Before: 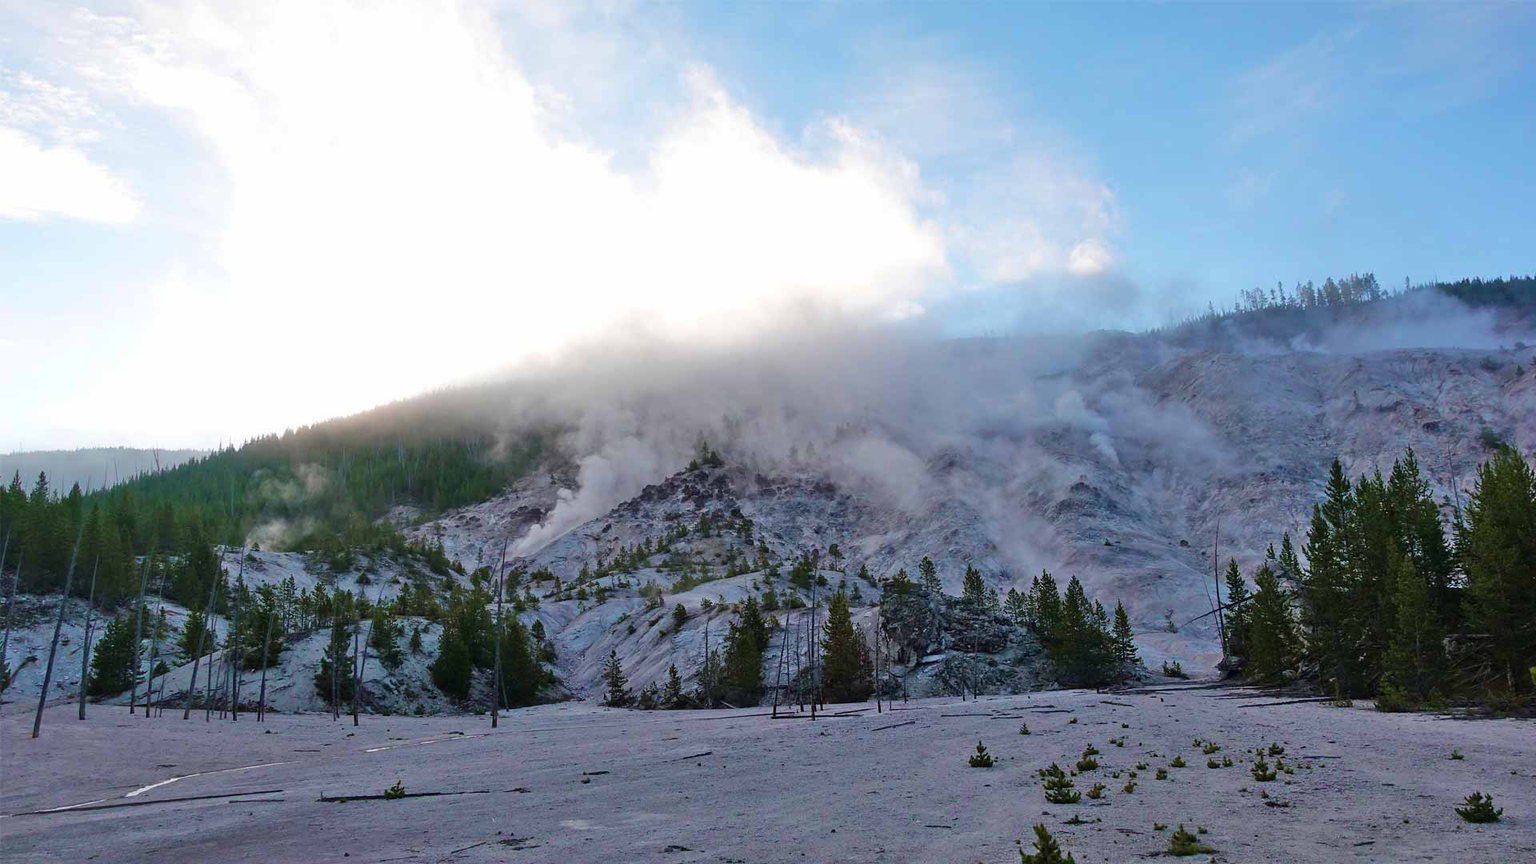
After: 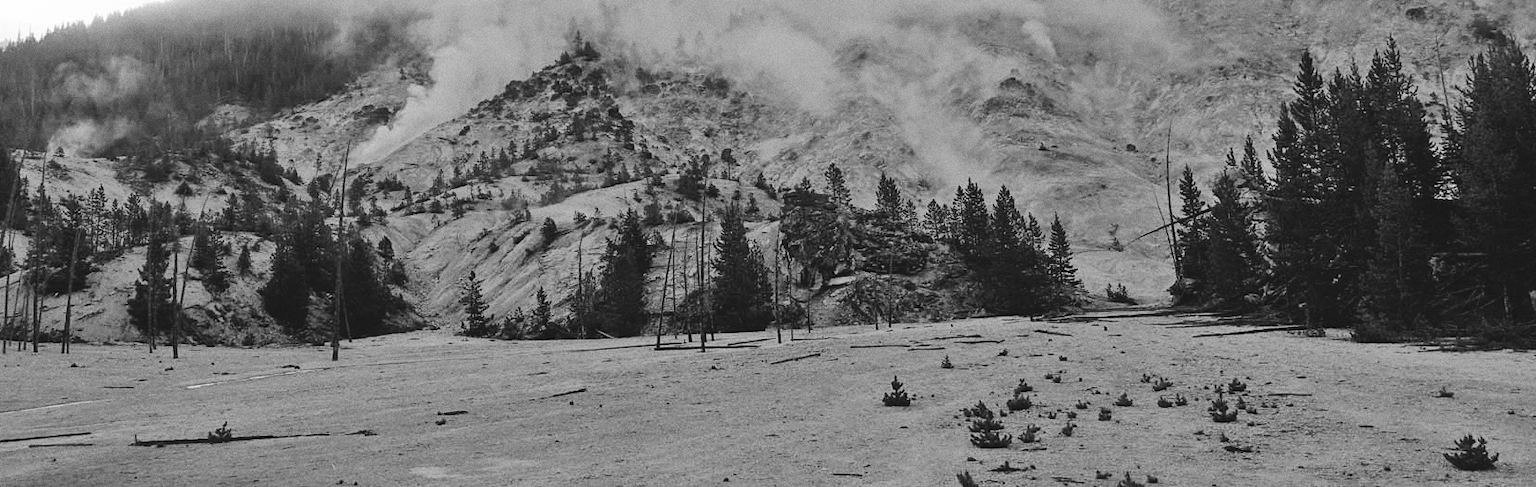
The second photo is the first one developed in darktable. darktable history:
tone curve: curves: ch0 [(0, 0) (0.003, 0.076) (0.011, 0.081) (0.025, 0.084) (0.044, 0.092) (0.069, 0.1) (0.1, 0.117) (0.136, 0.144) (0.177, 0.186) (0.224, 0.237) (0.277, 0.306) (0.335, 0.39) (0.399, 0.494) (0.468, 0.574) (0.543, 0.666) (0.623, 0.722) (0.709, 0.79) (0.801, 0.855) (0.898, 0.926) (1, 1)], preserve colors none
monochrome: a -3.63, b -0.465
contrast equalizer: octaves 7, y [[0.6 ×6], [0.55 ×6], [0 ×6], [0 ×6], [0 ×6]], mix -0.2
crop and rotate: left 13.306%, top 48.129%, bottom 2.928%
grain: coarseness 0.09 ISO
